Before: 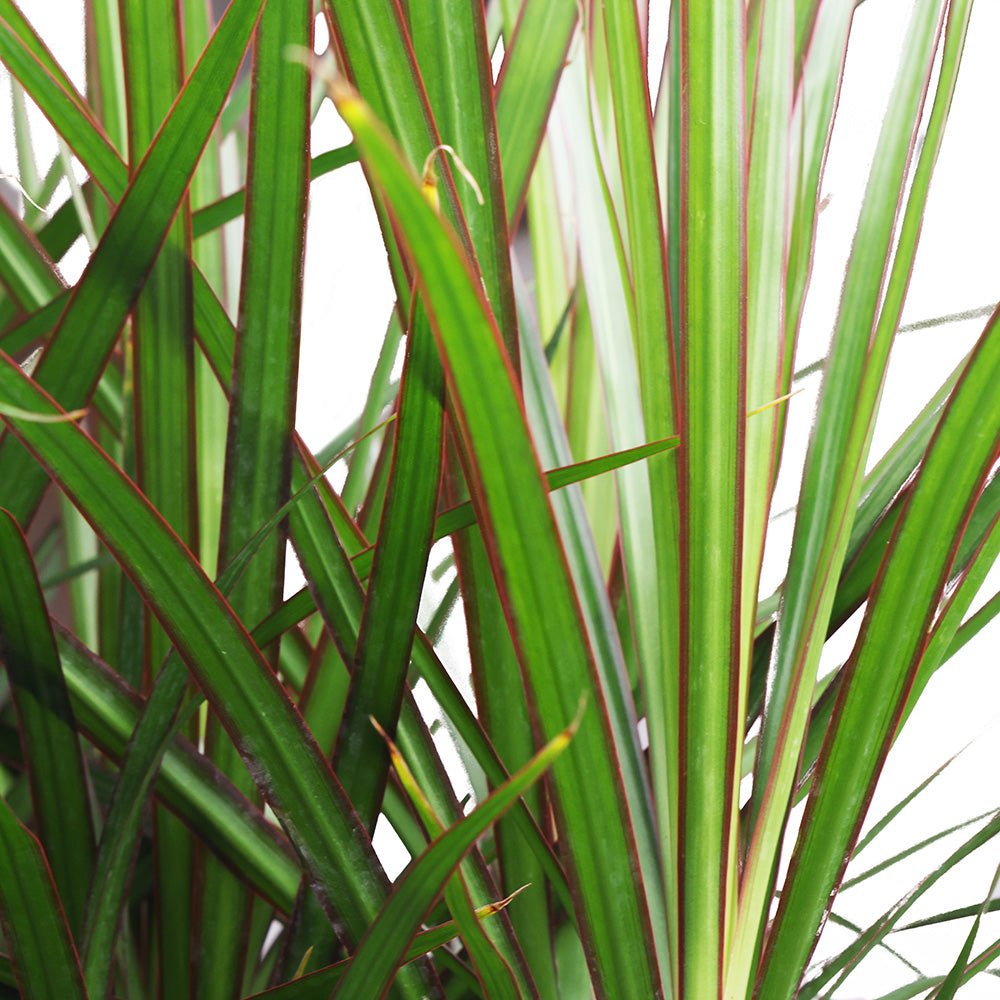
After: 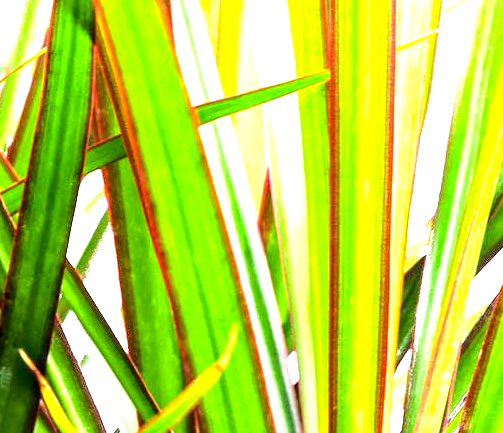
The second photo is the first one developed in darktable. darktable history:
exposure: black level correction 0.009, exposure 1.425 EV, compensate highlight preservation false
tone equalizer: -8 EV -0.75 EV, -7 EV -0.7 EV, -6 EV -0.6 EV, -5 EV -0.4 EV, -3 EV 0.4 EV, -2 EV 0.6 EV, -1 EV 0.7 EV, +0 EV 0.75 EV, edges refinement/feathering 500, mask exposure compensation -1.57 EV, preserve details no
local contrast: detail 150%
crop: left 35.03%, top 36.625%, right 14.663%, bottom 20.057%
color balance rgb: perceptual saturation grading › global saturation 25%, perceptual brilliance grading › mid-tones 10%, perceptual brilliance grading › shadows 15%, global vibrance 20%
